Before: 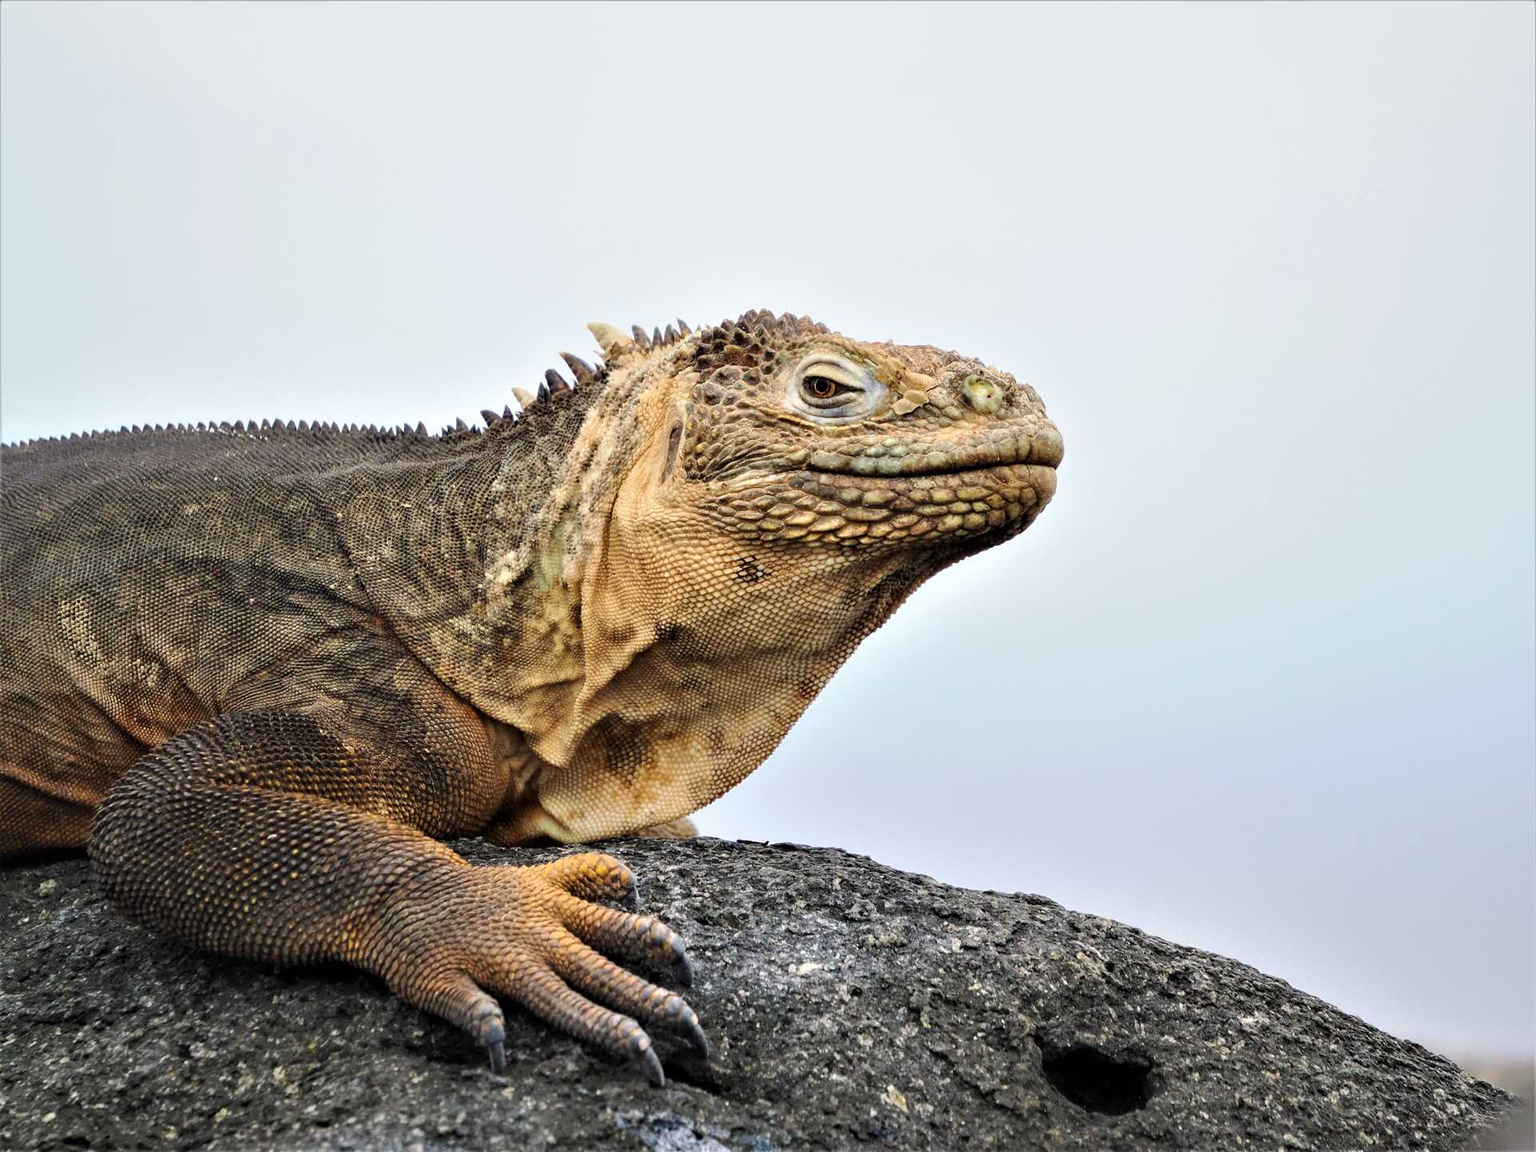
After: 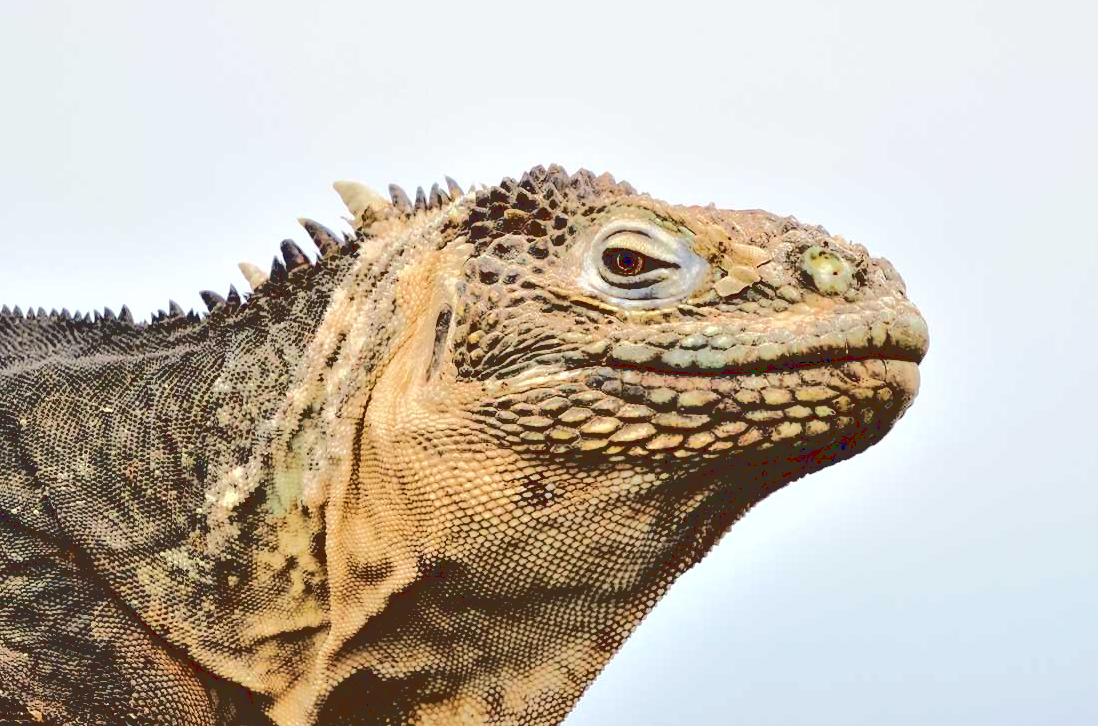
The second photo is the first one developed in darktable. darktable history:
crop: left 20.932%, top 15.471%, right 21.848%, bottom 34.081%
base curve: curves: ch0 [(0.065, 0.026) (0.236, 0.358) (0.53, 0.546) (0.777, 0.841) (0.924, 0.992)], preserve colors average RGB
